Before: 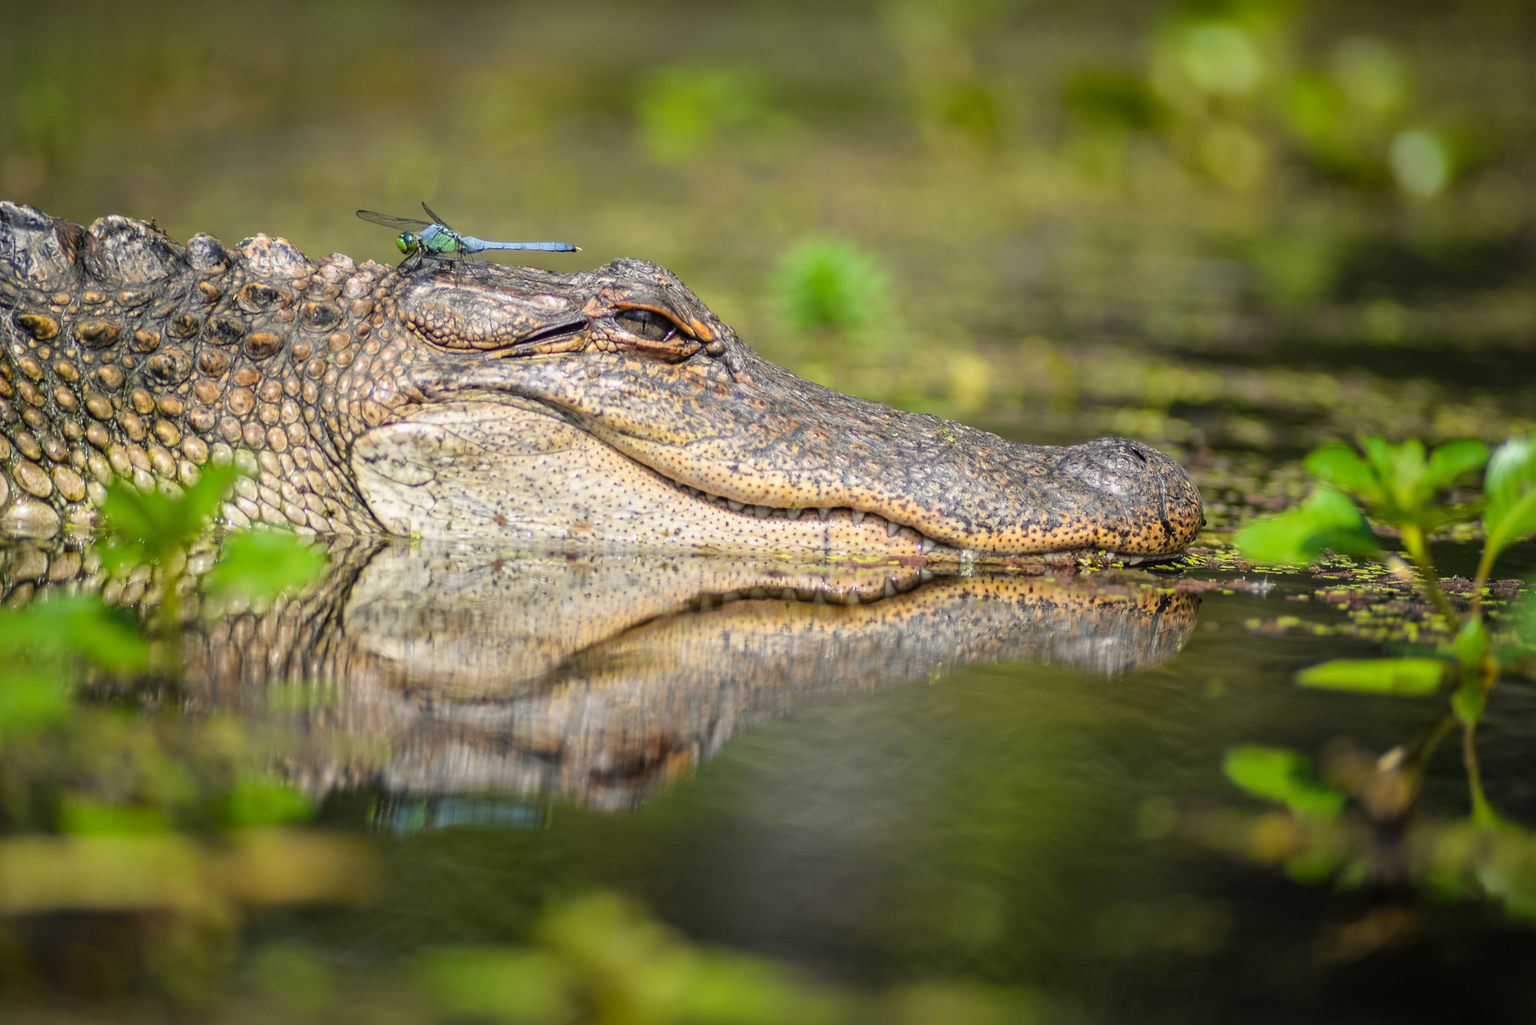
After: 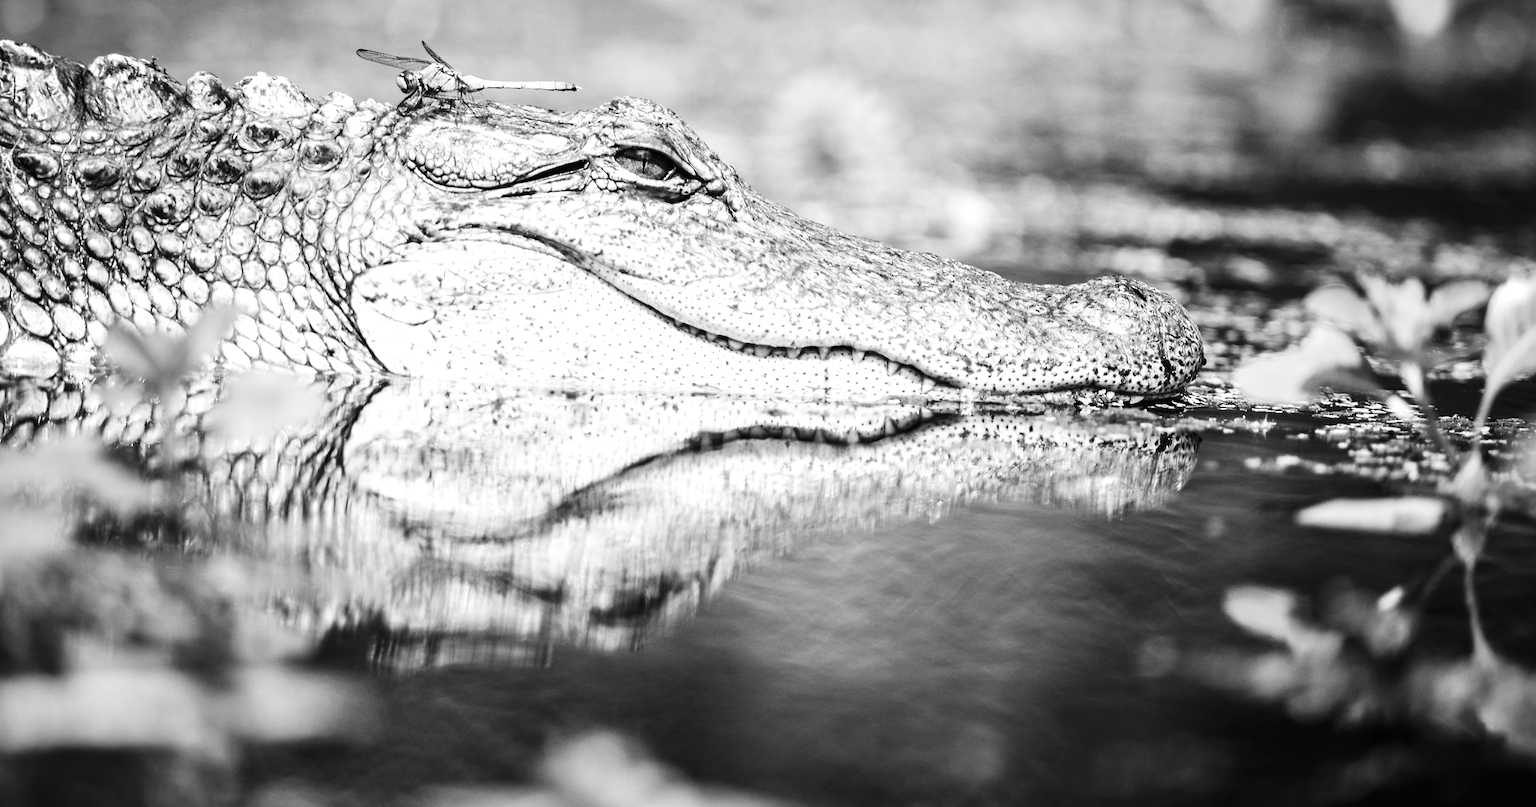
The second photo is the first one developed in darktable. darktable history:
crop and rotate: top 15.774%, bottom 5.506%
monochrome: on, module defaults
exposure: exposure 0.95 EV, compensate highlight preservation false
contrast brightness saturation: contrast 0.32, brightness -0.08, saturation 0.17
